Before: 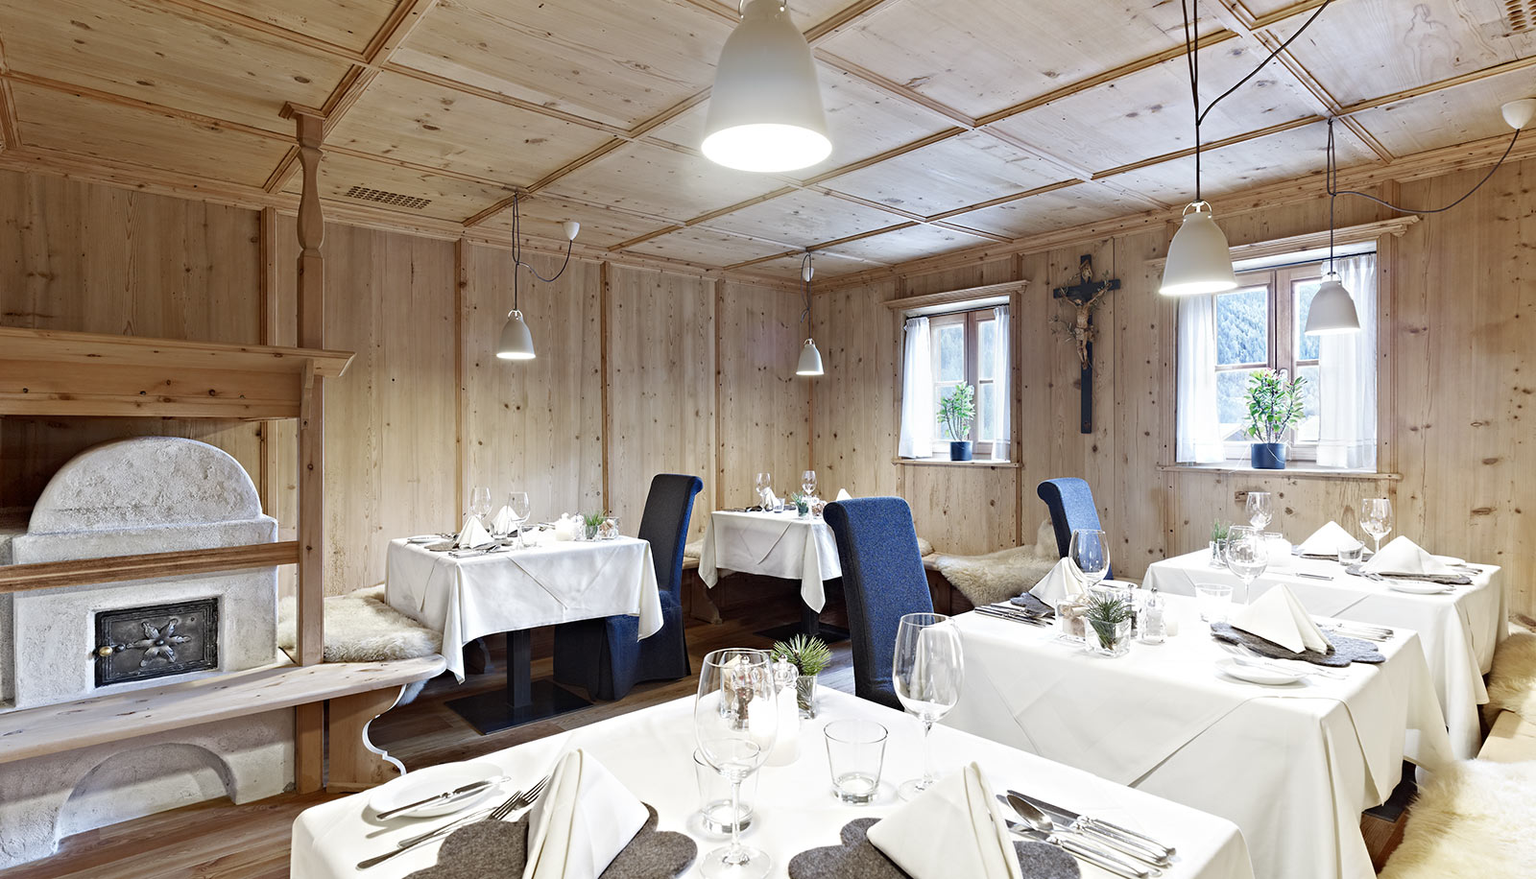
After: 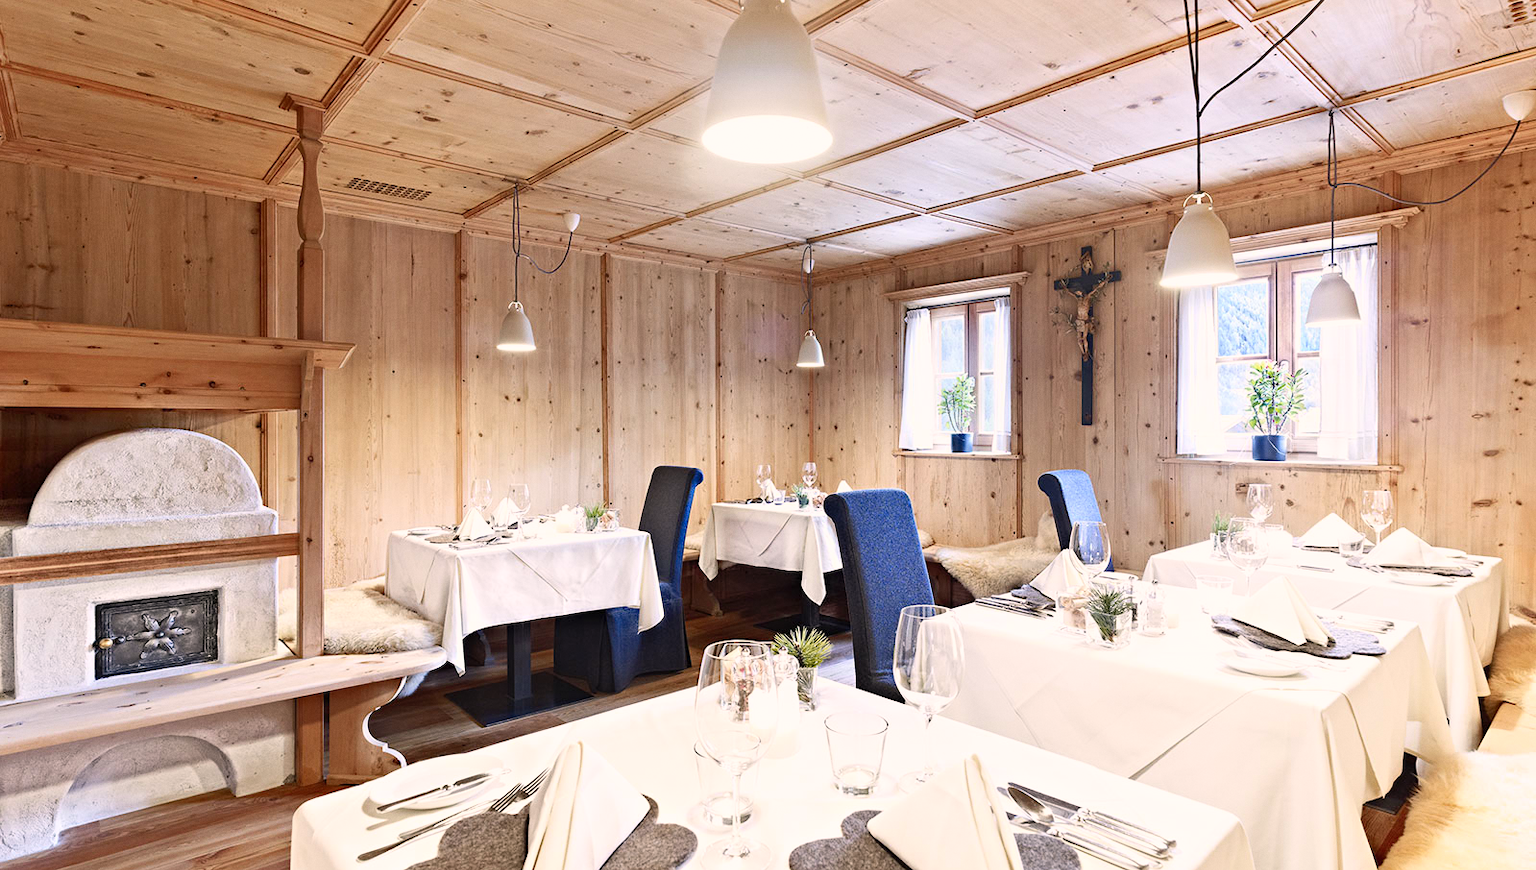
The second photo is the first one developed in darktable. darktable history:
color zones: curves: ch1 [(0.309, 0.524) (0.41, 0.329) (0.508, 0.509)]; ch2 [(0.25, 0.457) (0.75, 0.5)]
contrast brightness saturation: contrast 0.2, brightness 0.16, saturation 0.22
crop: top 1.049%, right 0.001%
grain: coarseness 0.09 ISO, strength 10%
color correction: highlights a* 5.81, highlights b* 4.84
